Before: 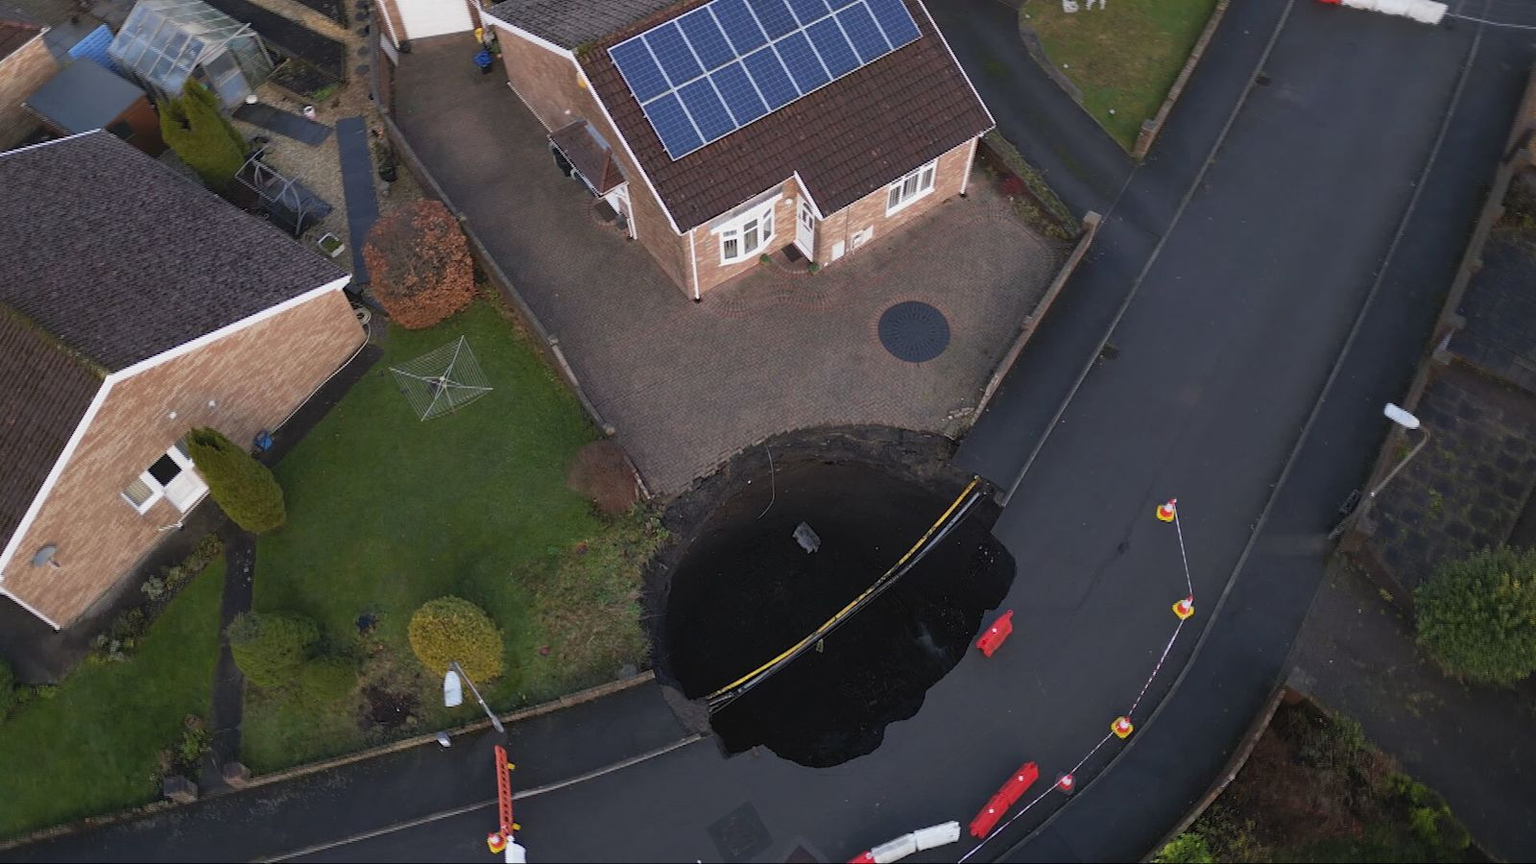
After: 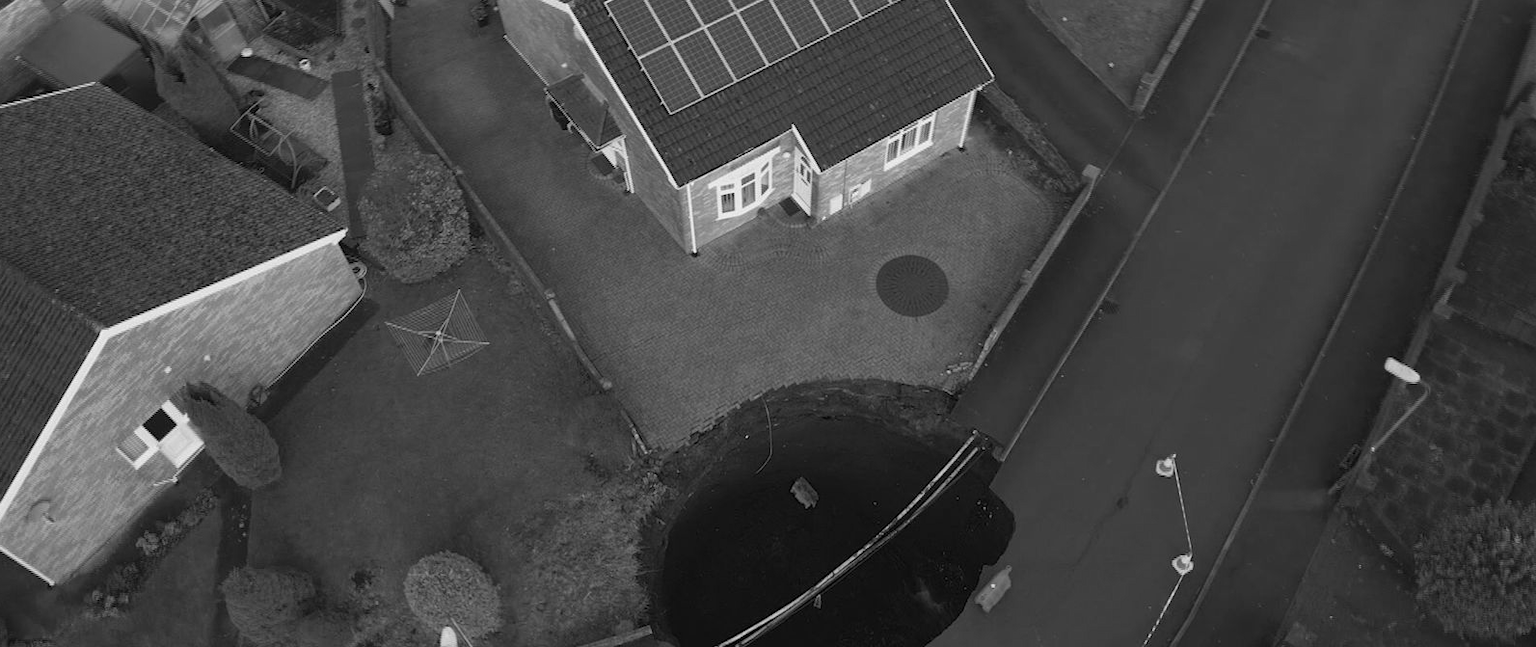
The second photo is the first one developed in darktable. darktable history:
monochrome: a 32, b 64, size 2.3
crop: left 0.387%, top 5.469%, bottom 19.809%
